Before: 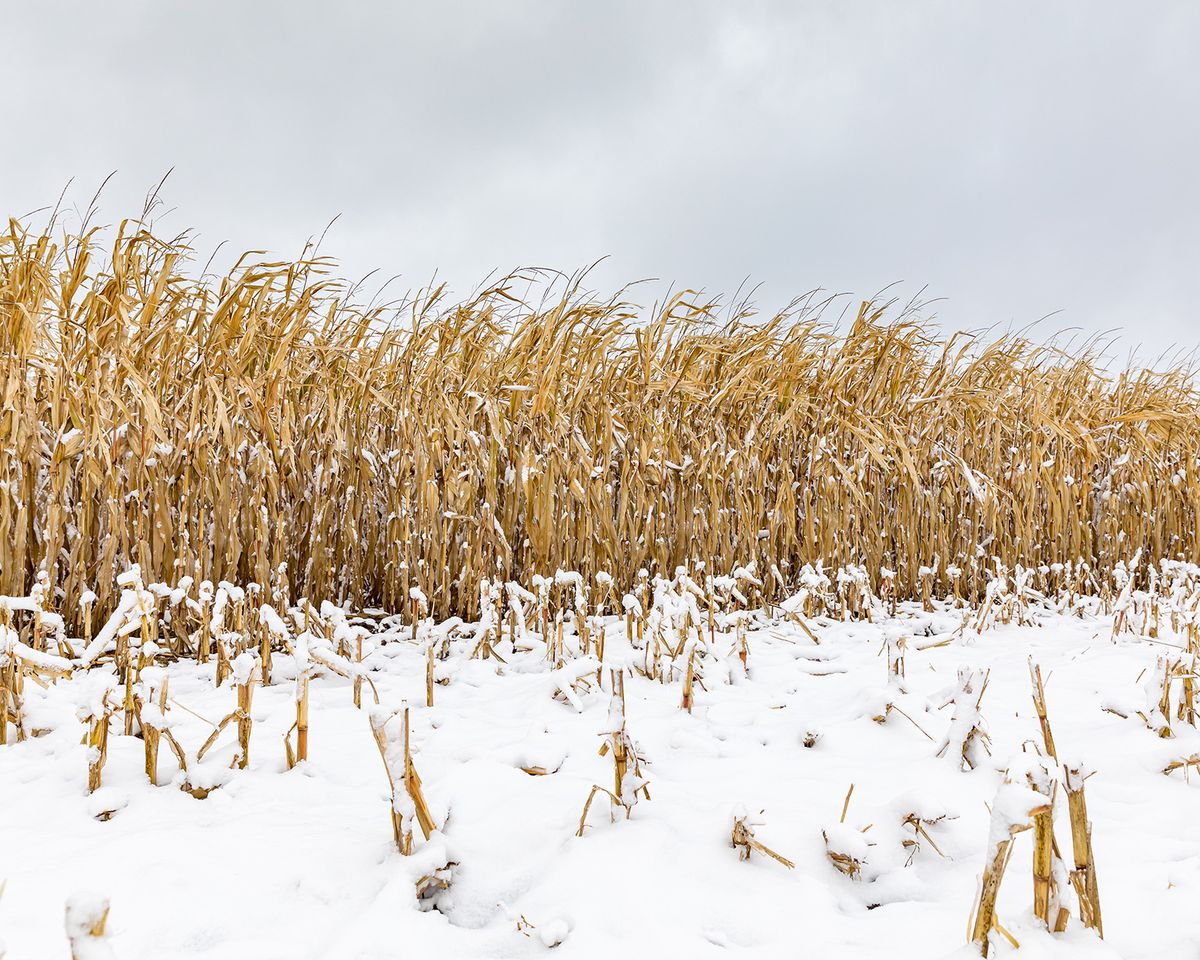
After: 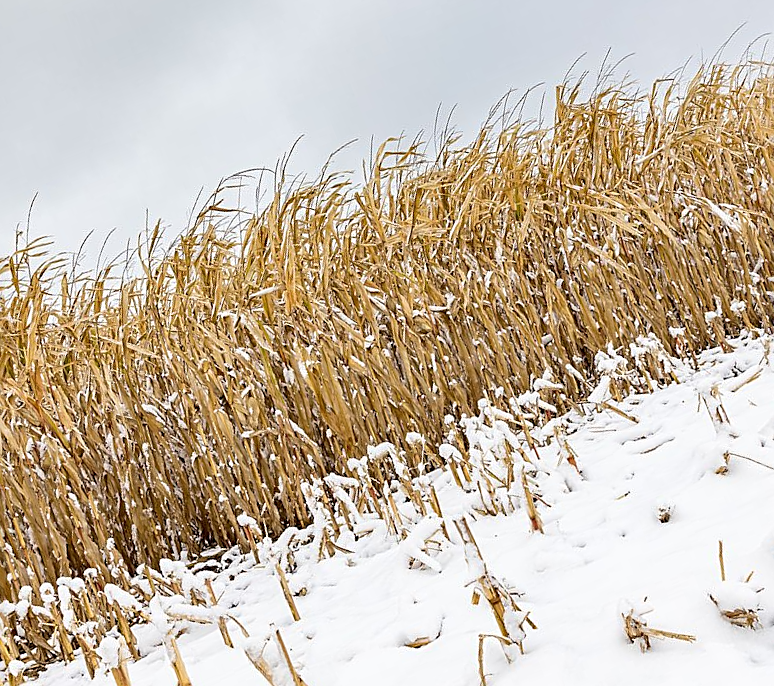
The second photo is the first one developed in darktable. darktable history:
crop and rotate: angle 21.09°, left 6.816%, right 3.917%, bottom 1.176%
sharpen: on, module defaults
